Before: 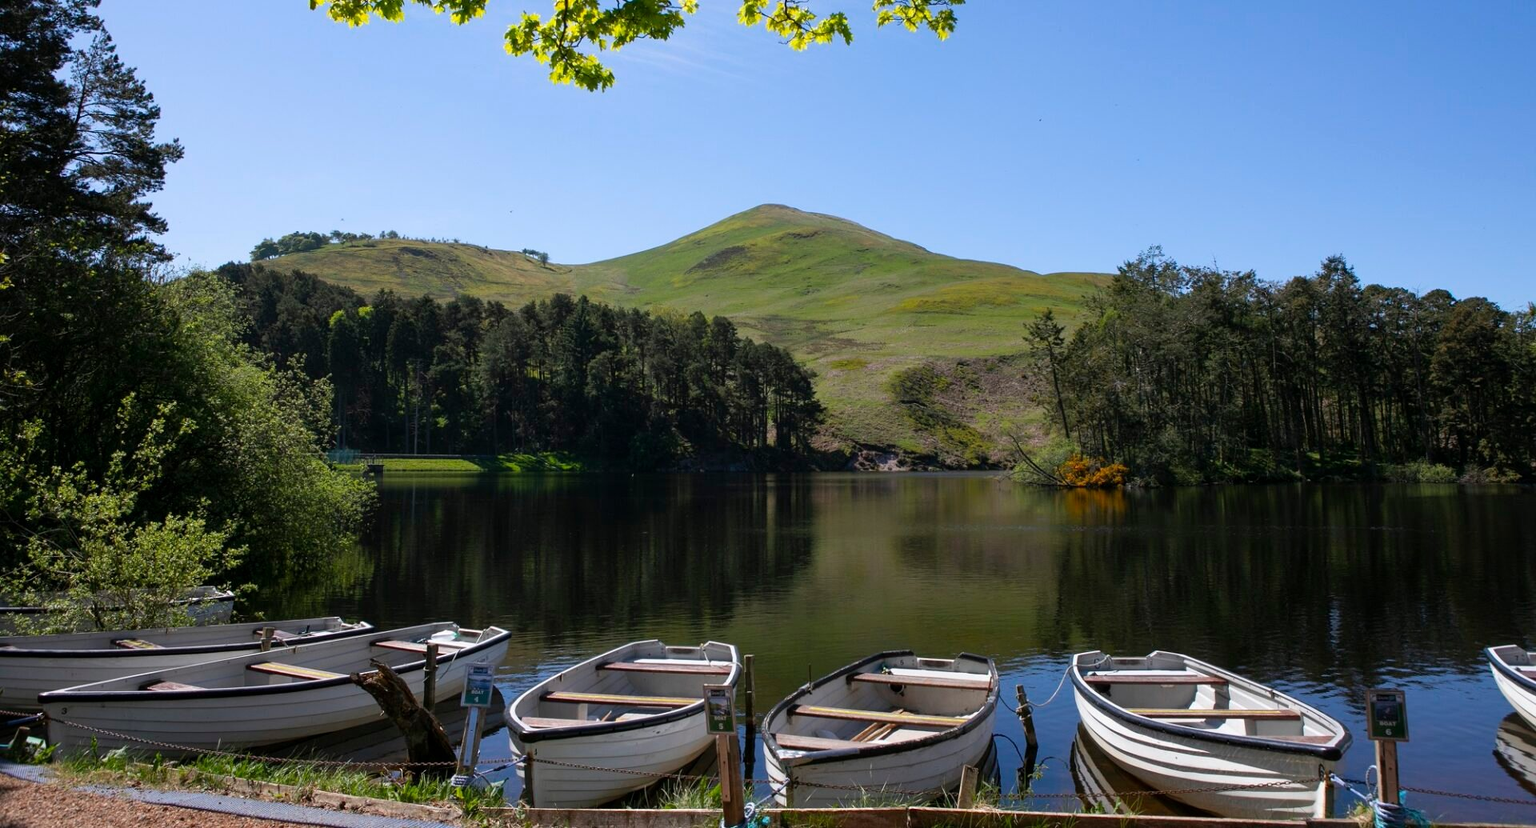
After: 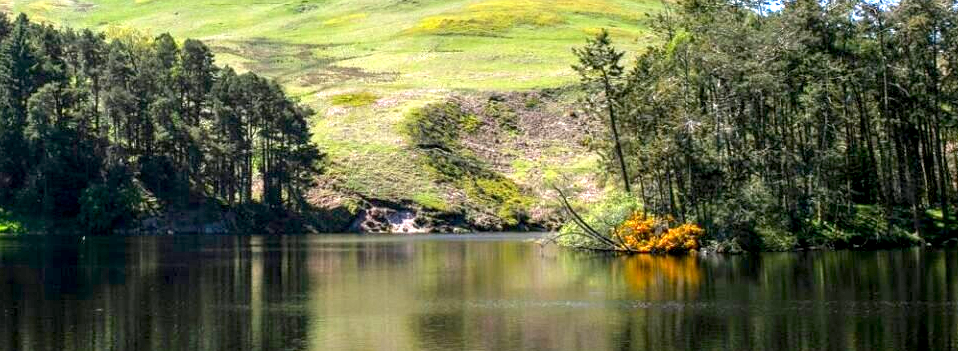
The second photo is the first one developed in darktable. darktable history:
exposure: black level correction 0.002, exposure 1.992 EV, compensate highlight preservation false
local contrast: on, module defaults
crop: left 36.872%, top 34.454%, right 13.181%, bottom 31.041%
